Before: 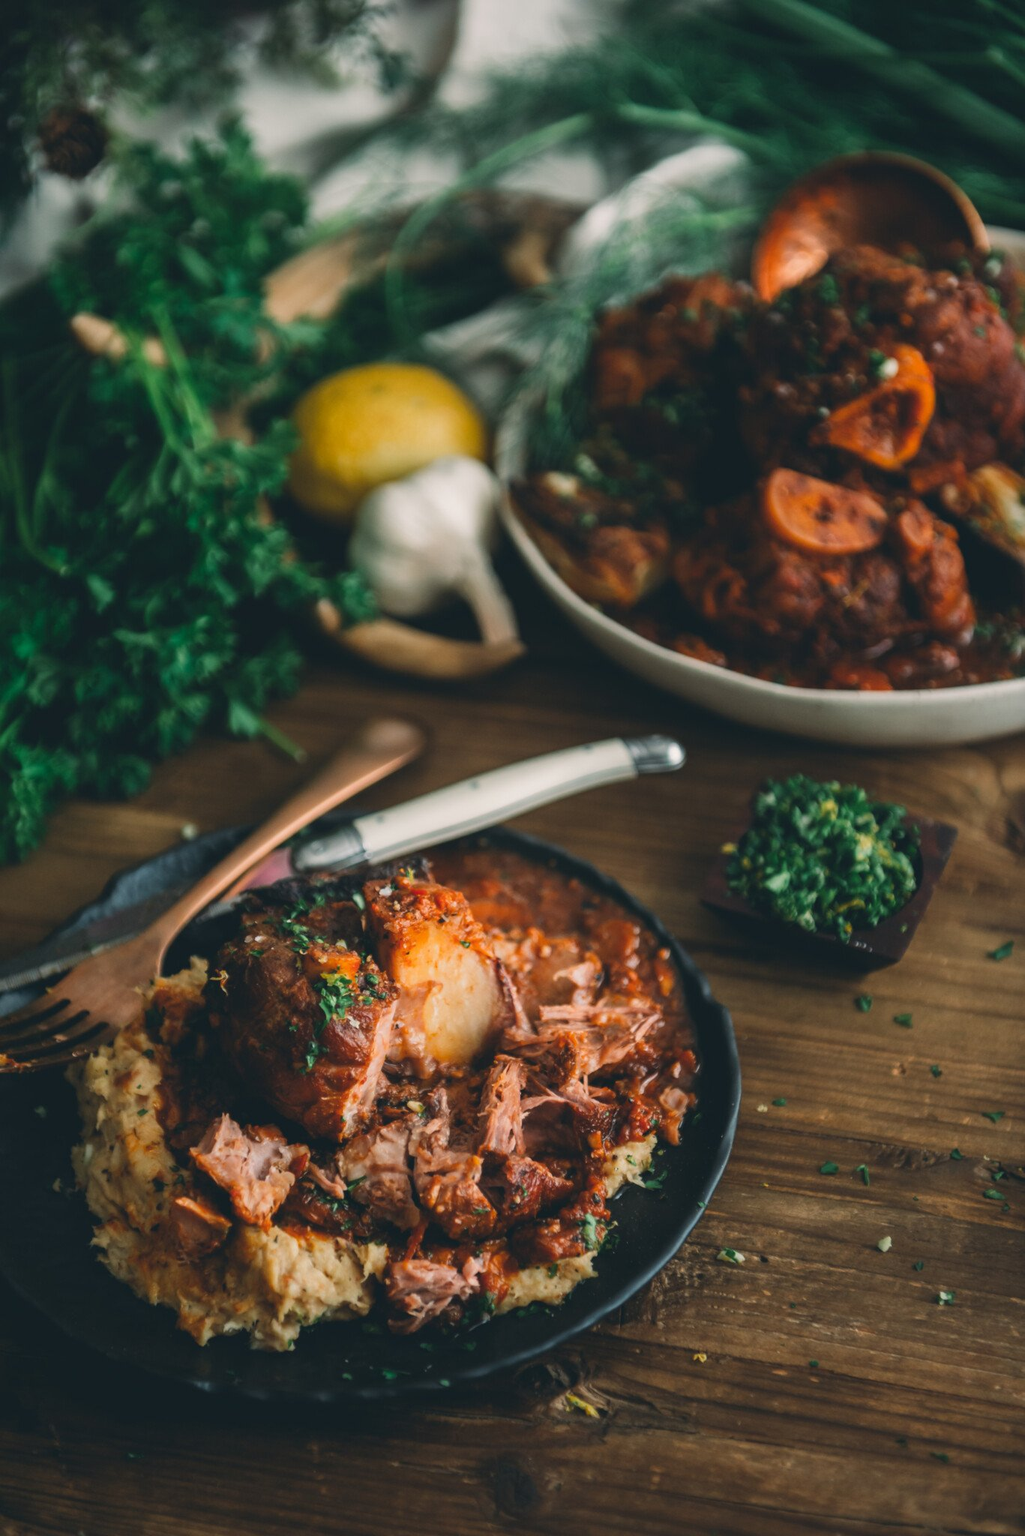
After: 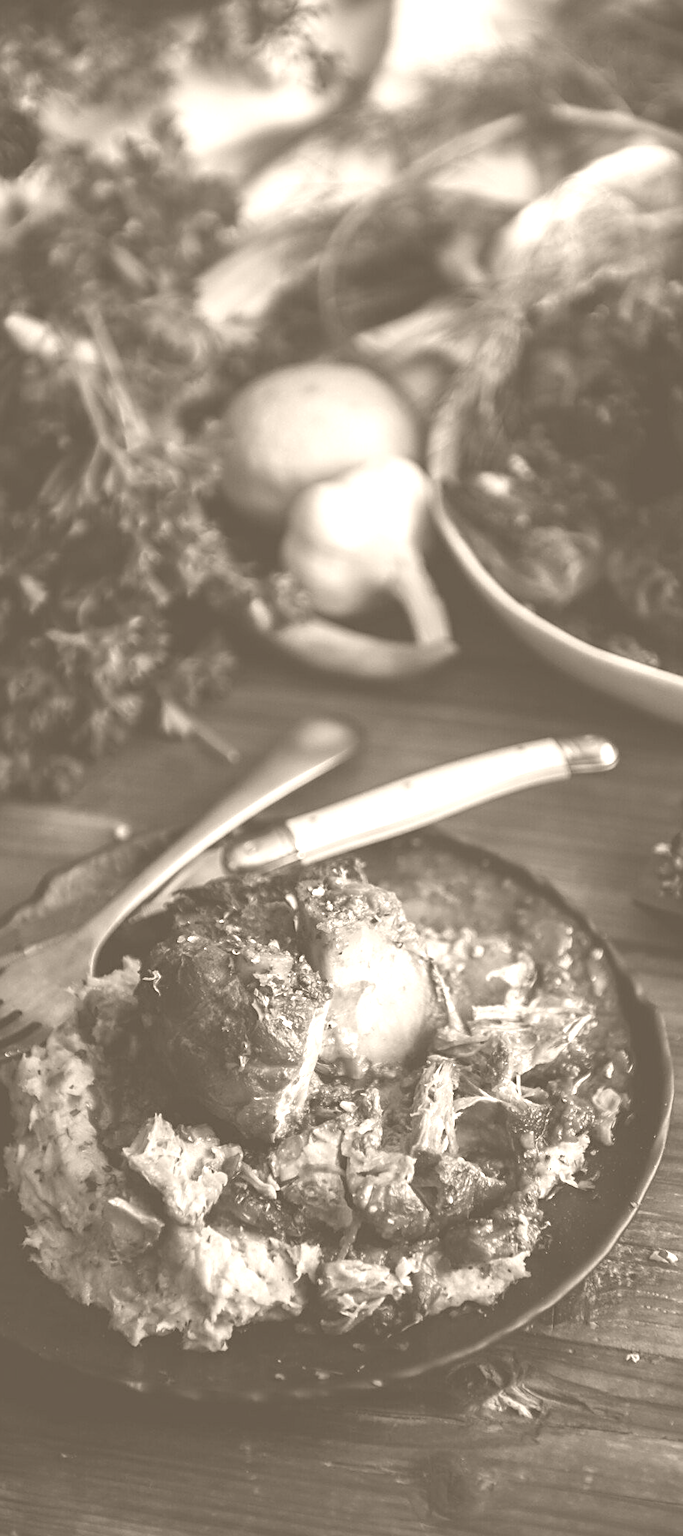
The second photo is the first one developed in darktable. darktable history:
colorize: hue 34.49°, saturation 35.33%, source mix 100%, version 1
sharpen: on, module defaults
crop and rotate: left 6.617%, right 26.717%
color balance rgb: linear chroma grading › global chroma 15%, perceptual saturation grading › global saturation 30%
